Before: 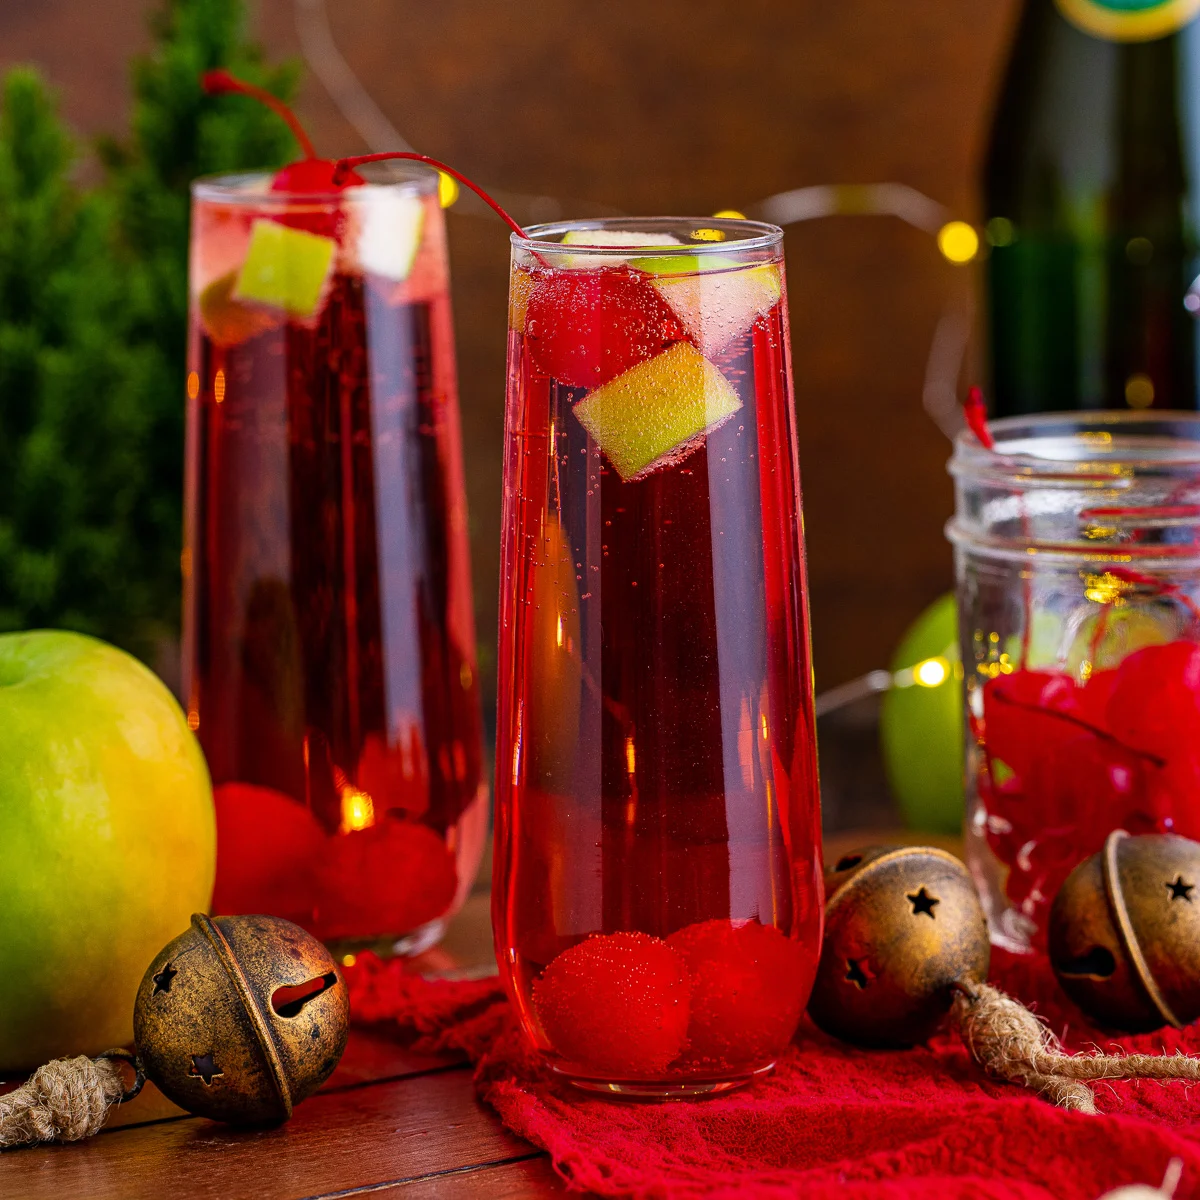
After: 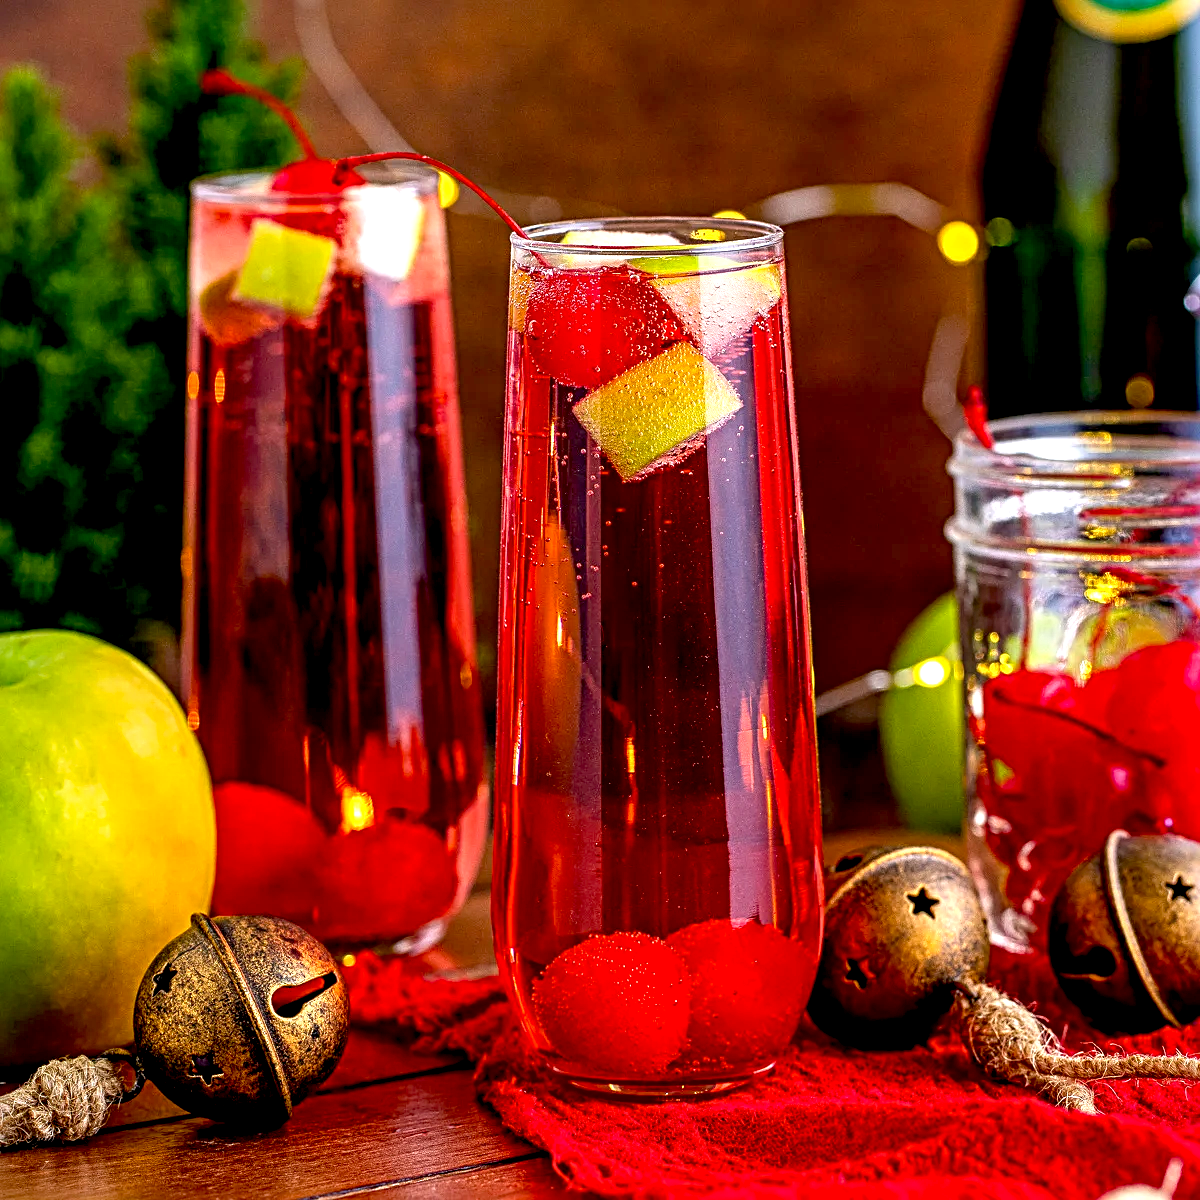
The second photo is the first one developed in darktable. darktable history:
sharpen: radius 3.984
exposure: black level correction 0.012, exposure 0.693 EV, compensate exposure bias true, compensate highlight preservation false
local contrast: on, module defaults
